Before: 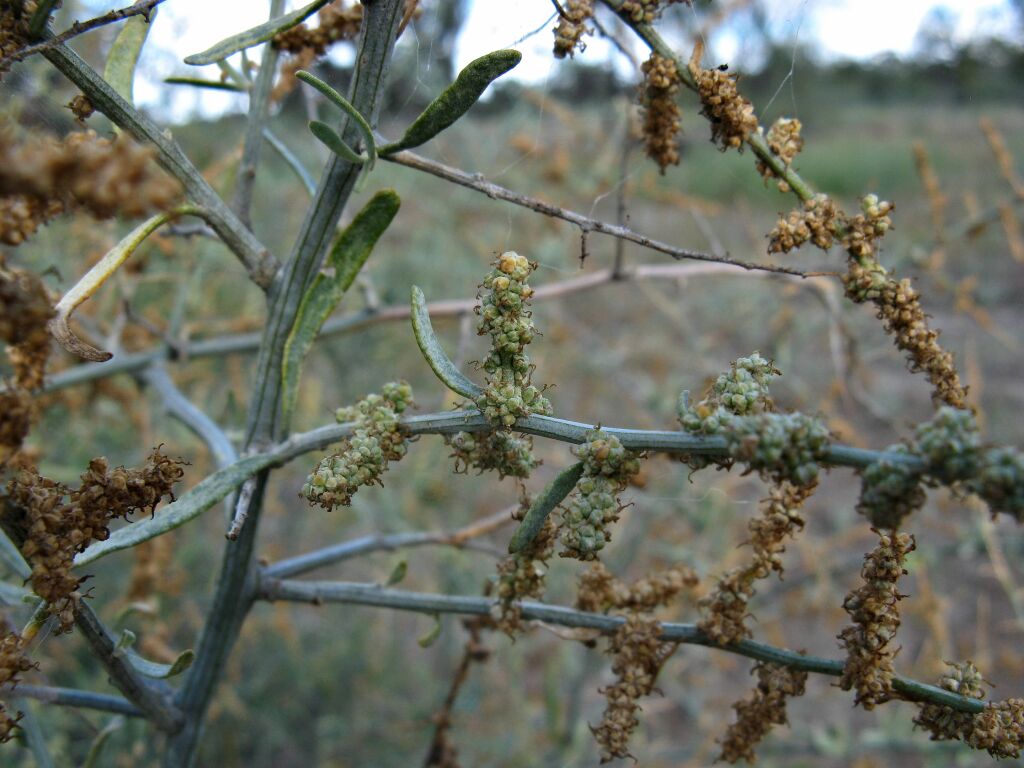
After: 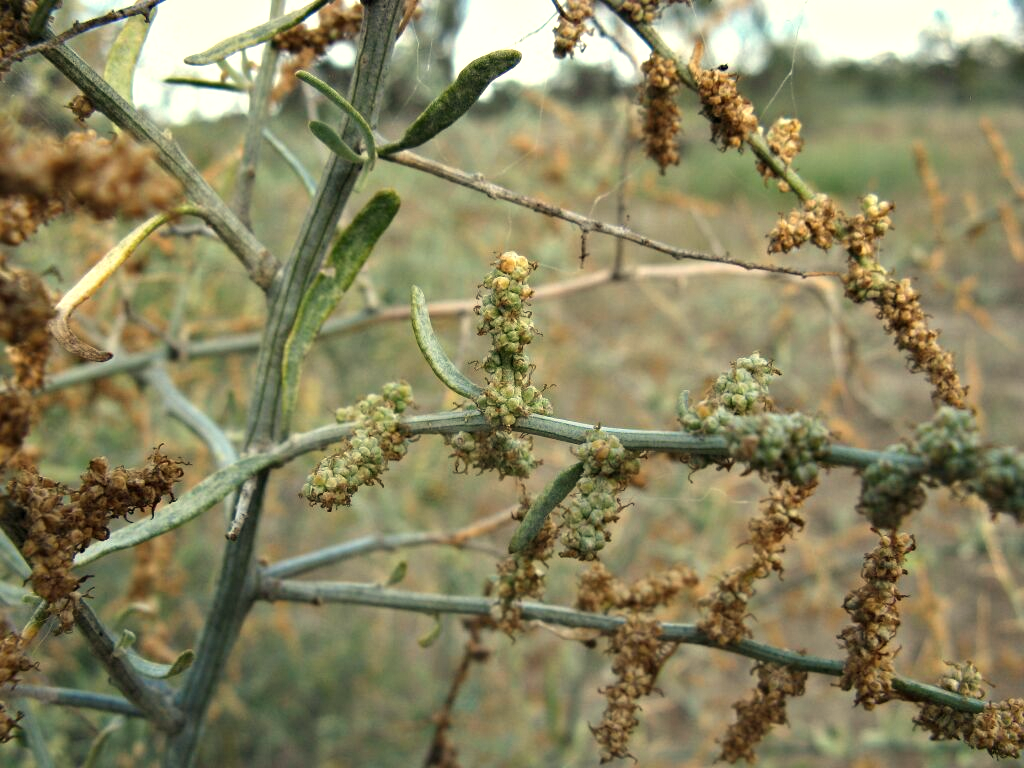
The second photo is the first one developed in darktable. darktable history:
grain: coarseness 0.81 ISO, strength 1.34%, mid-tones bias 0%
exposure: exposure 0.367 EV, compensate highlight preservation false
shadows and highlights: radius 44.78, white point adjustment 6.64, compress 79.65%, highlights color adjustment 78.42%, soften with gaussian
white balance: red 1.08, blue 0.791
